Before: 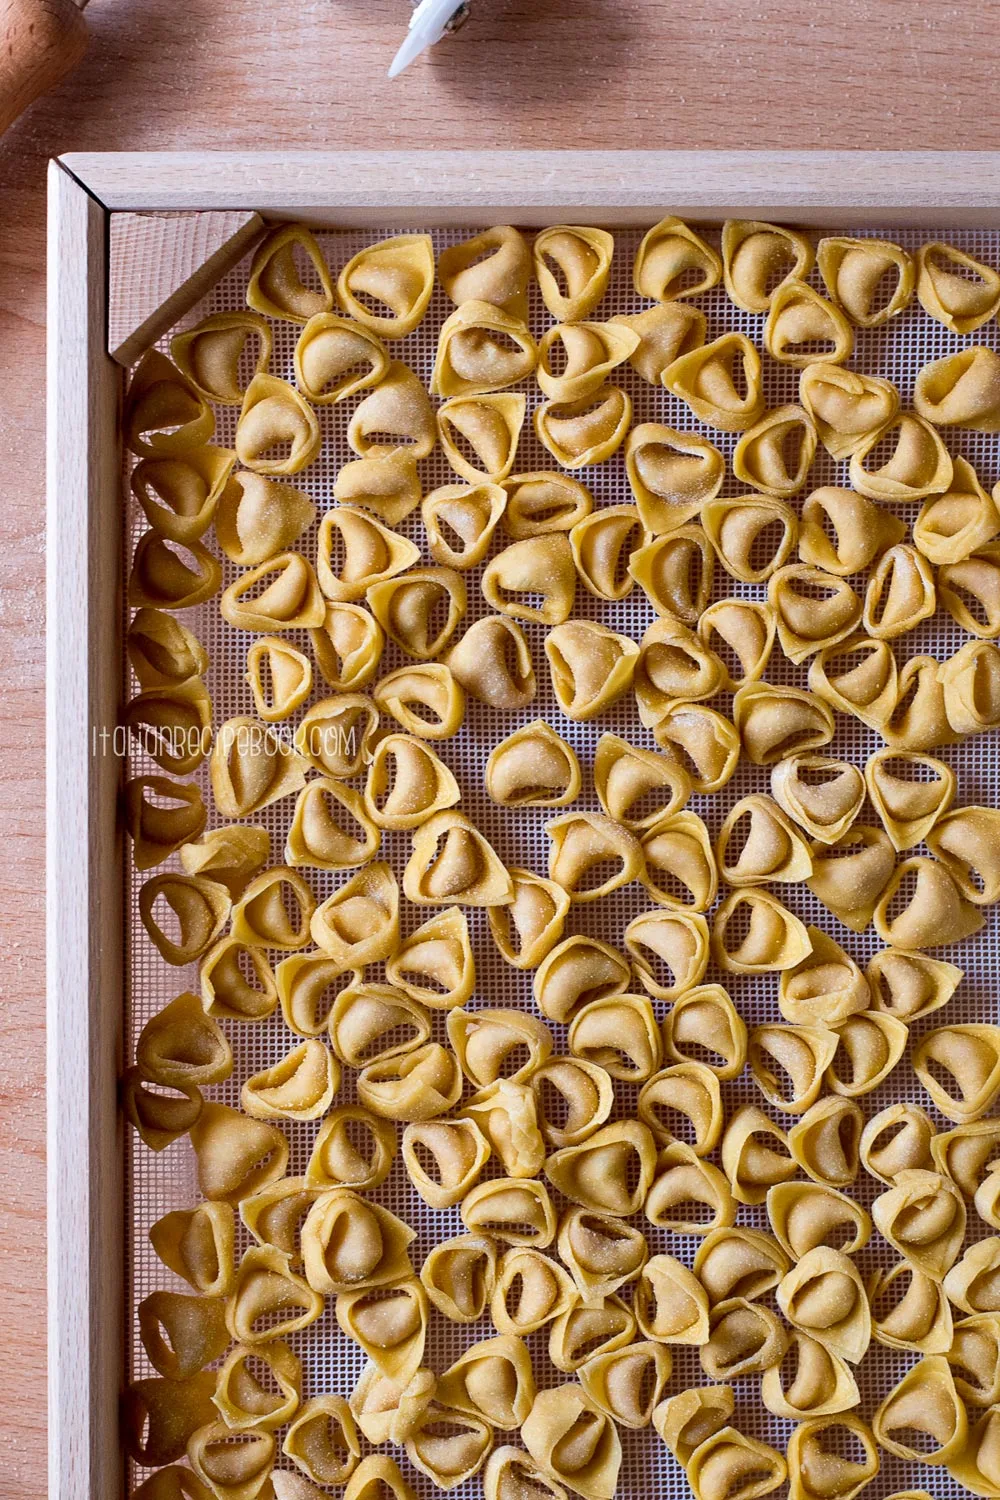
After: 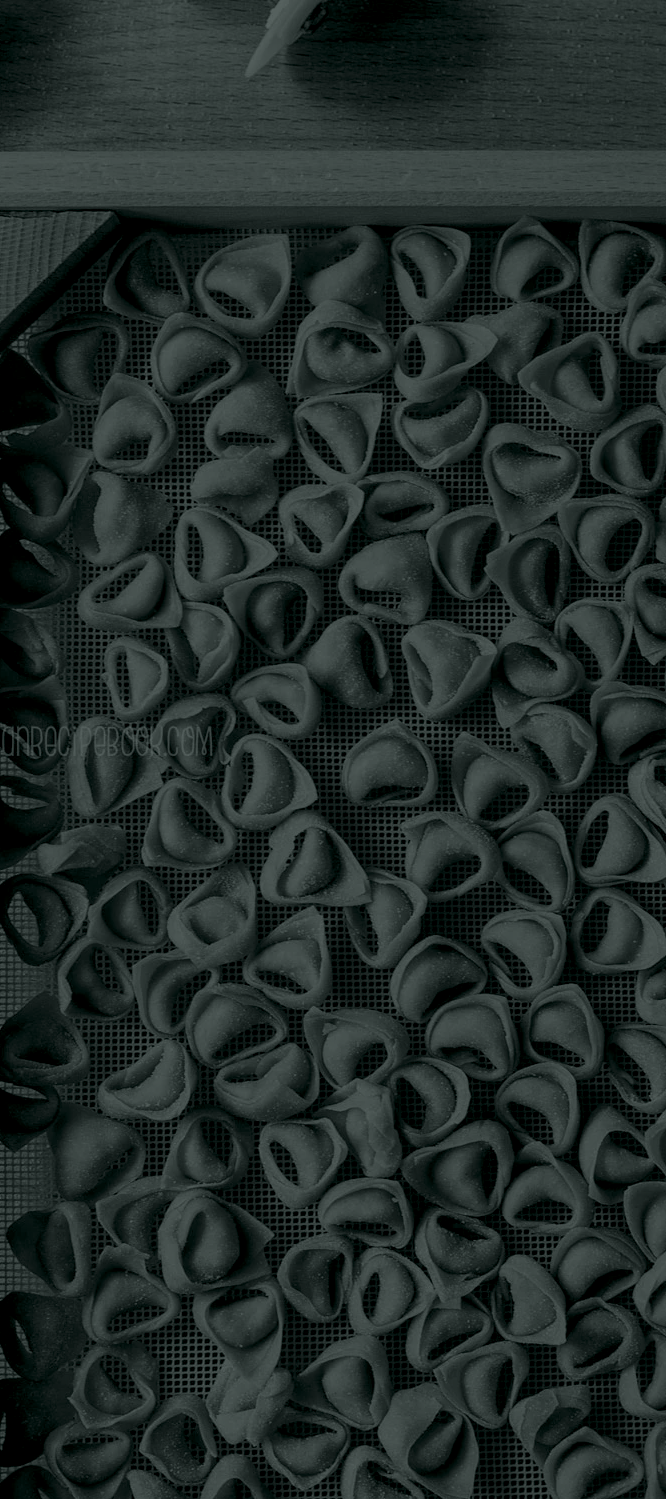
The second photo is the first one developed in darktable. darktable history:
colorize: hue 90°, saturation 19%, lightness 1.59%, version 1
crop and rotate: left 14.385%, right 18.948%
local contrast: on, module defaults
